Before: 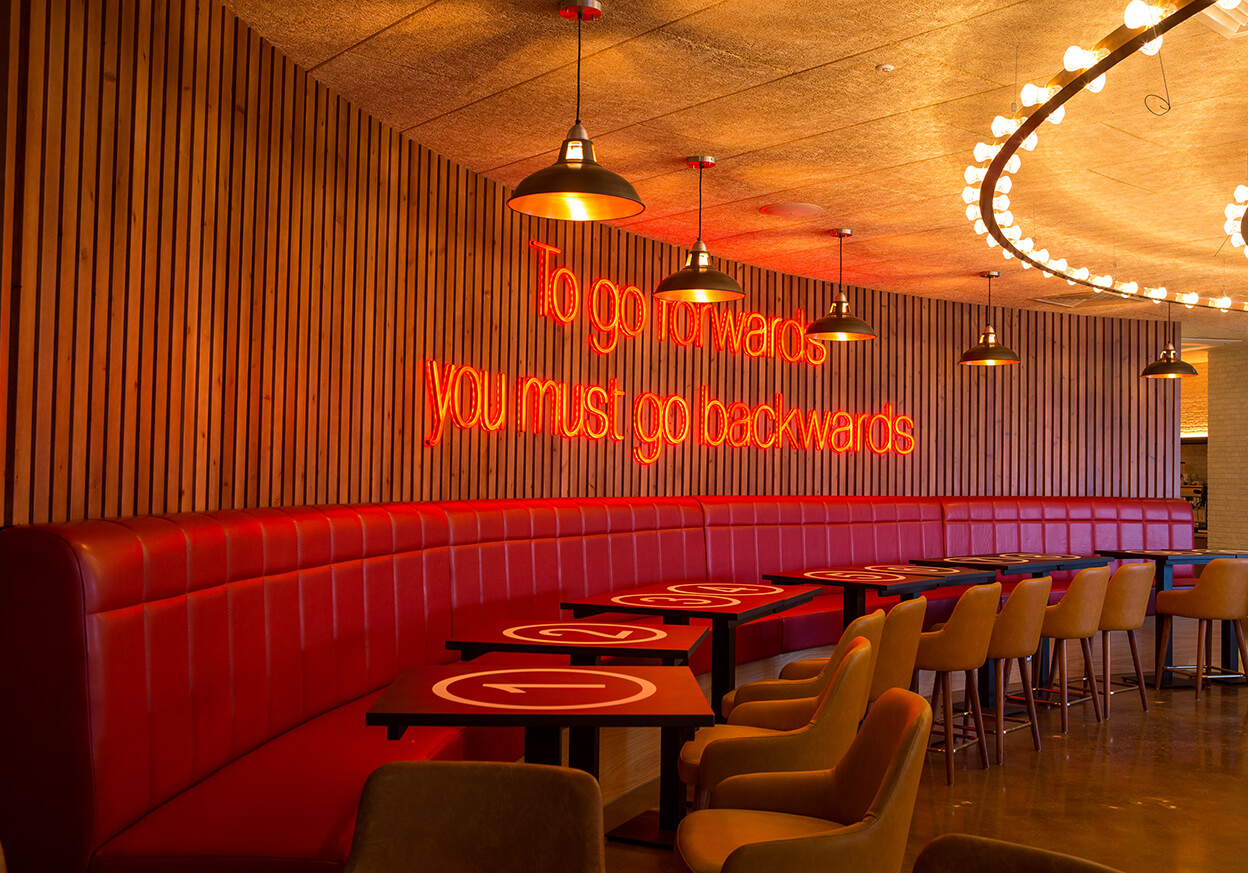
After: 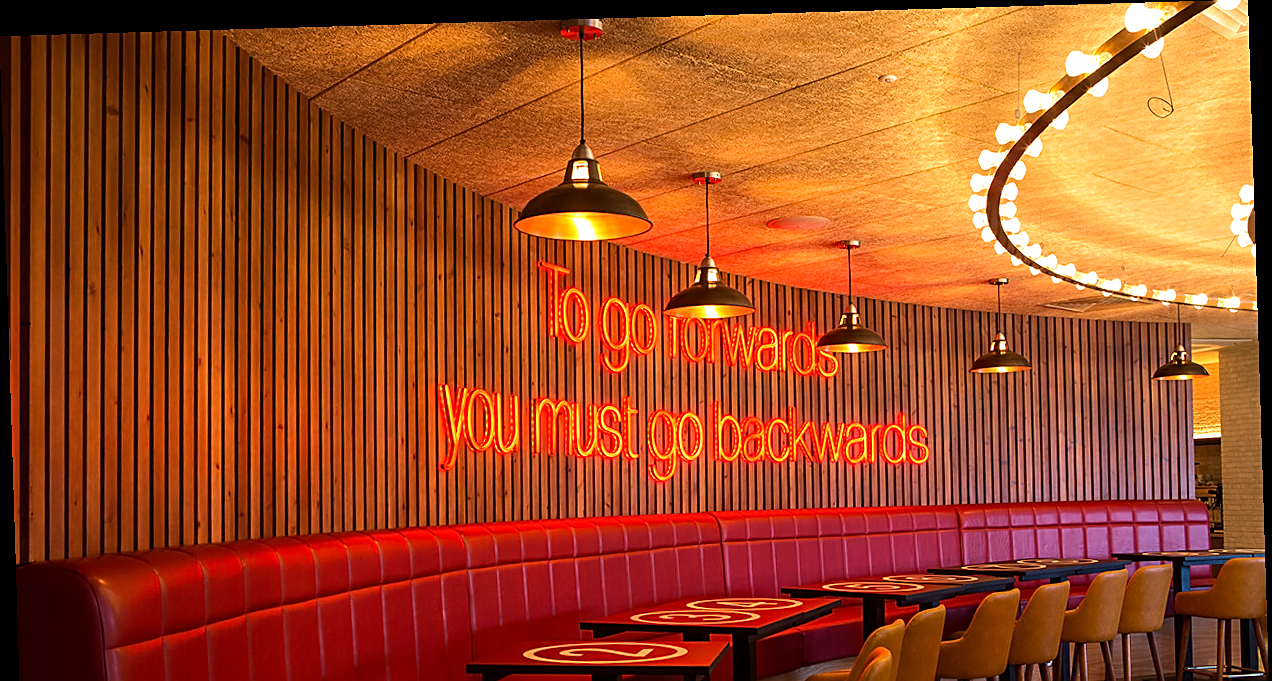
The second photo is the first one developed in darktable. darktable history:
crop: bottom 24.967%
tone equalizer: -8 EV -0.417 EV, -7 EV -0.389 EV, -6 EV -0.333 EV, -5 EV -0.222 EV, -3 EV 0.222 EV, -2 EV 0.333 EV, -1 EV 0.389 EV, +0 EV 0.417 EV, edges refinement/feathering 500, mask exposure compensation -1.57 EV, preserve details no
rotate and perspective: rotation -1.77°, lens shift (horizontal) 0.004, automatic cropping off
sharpen: on, module defaults
